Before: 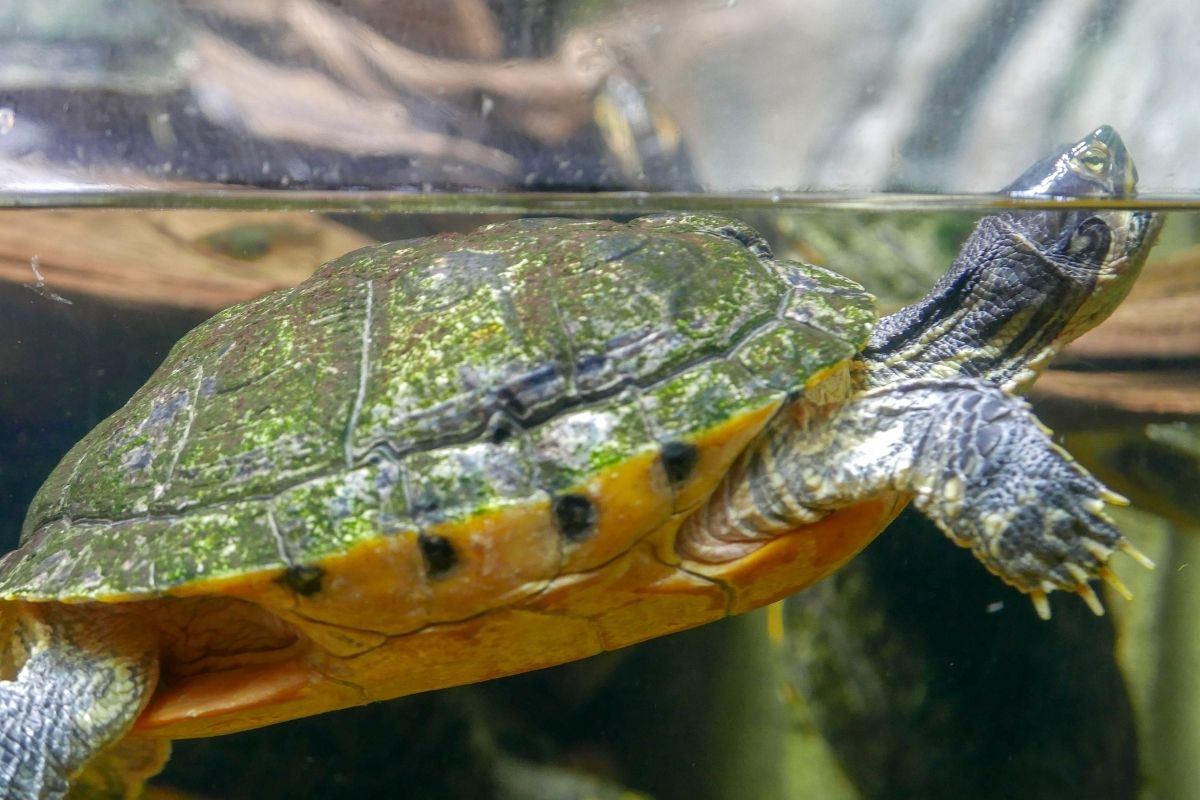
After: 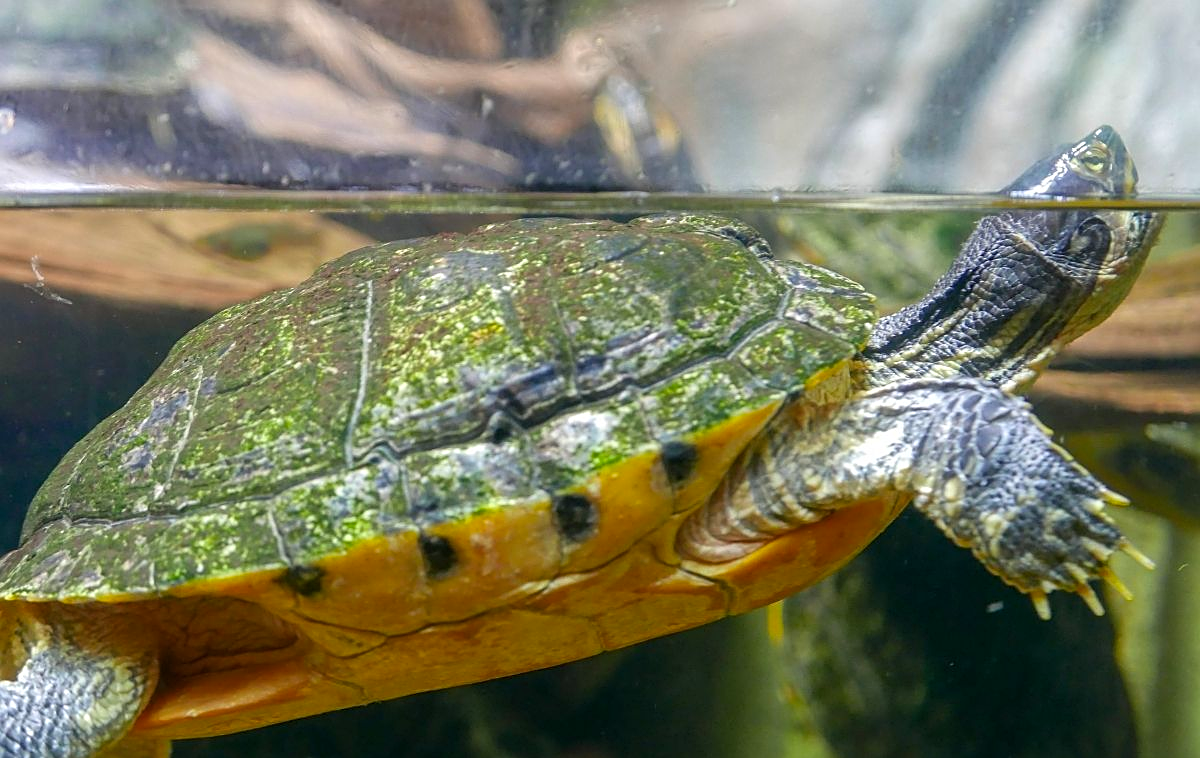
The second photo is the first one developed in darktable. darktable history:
color balance rgb: shadows lift › chroma 1.016%, shadows lift › hue 243.28°, perceptual saturation grading › global saturation -0.05%, global vibrance 28.352%
crop and rotate: top 0.001%, bottom 5.207%
sharpen: on, module defaults
